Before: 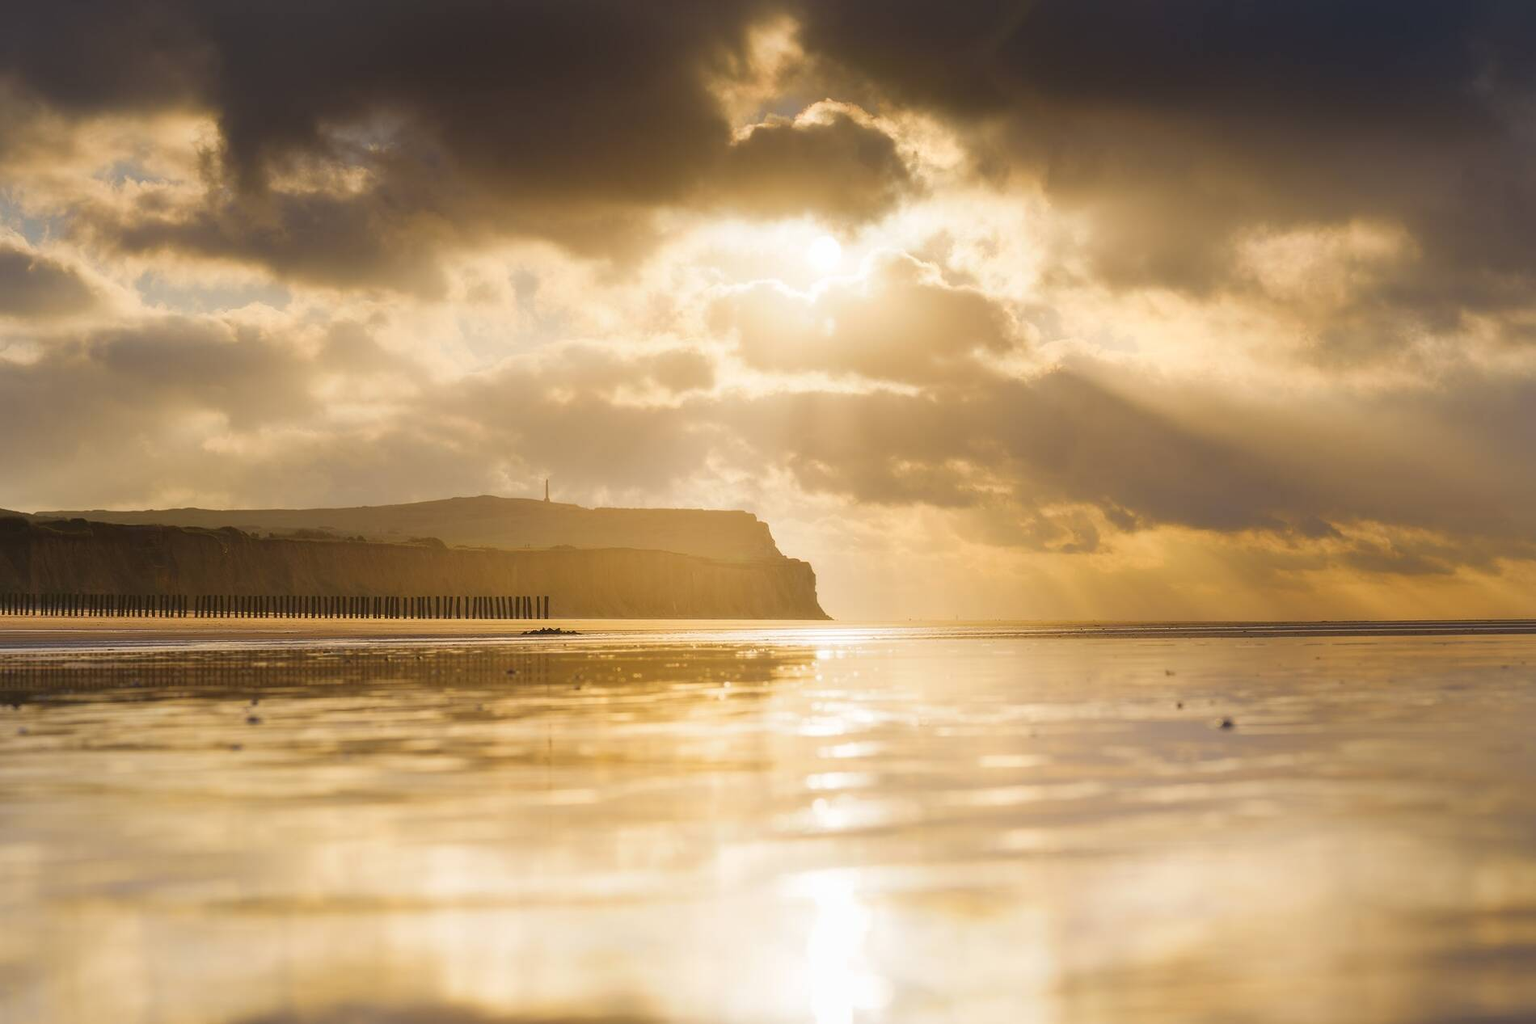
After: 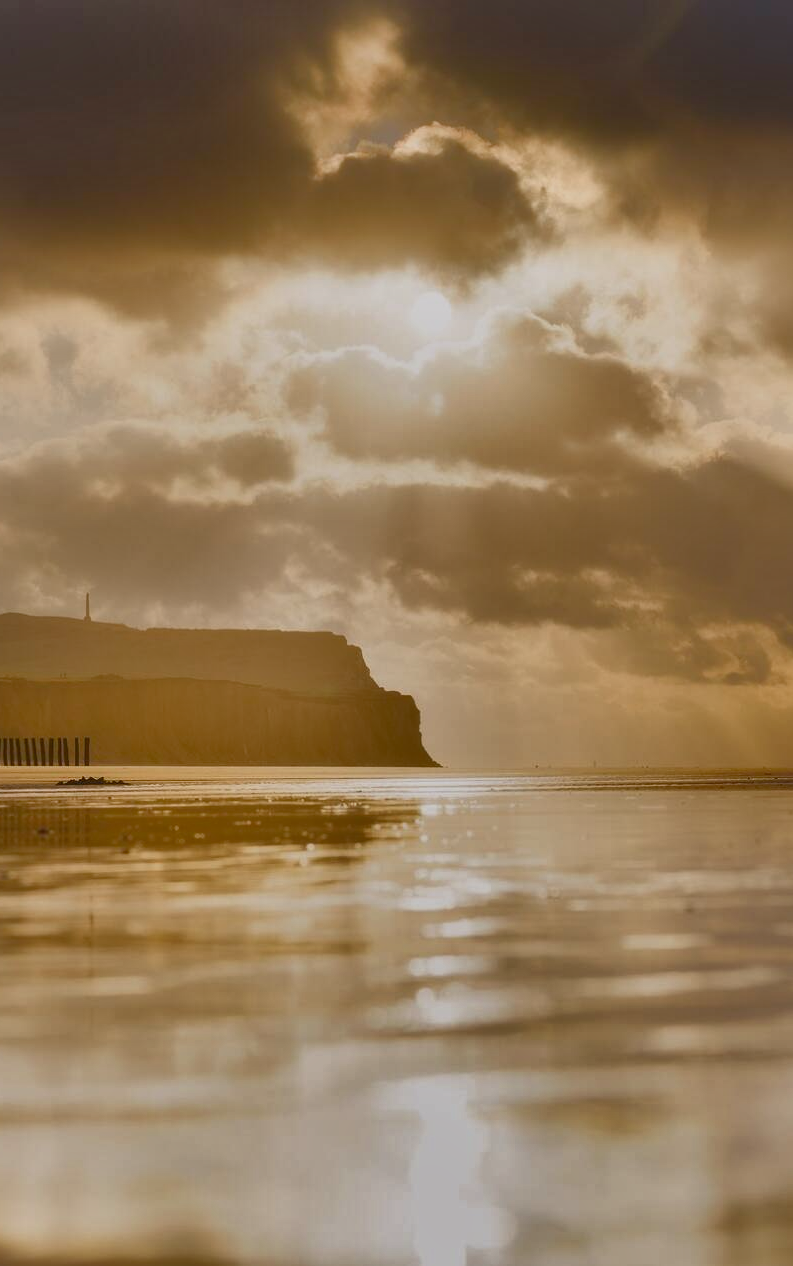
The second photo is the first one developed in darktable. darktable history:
tone equalizer: on, module defaults
exposure: exposure -0.155 EV, compensate highlight preservation false
crop: left 31.018%, right 27.237%
color balance rgb: highlights gain › chroma 0.286%, highlights gain › hue 329.81°, perceptual saturation grading › global saturation 0.262%, perceptual saturation grading › highlights -32.115%, perceptual saturation grading › mid-tones 5.857%, perceptual saturation grading › shadows 18.966%, global vibrance 20%
shadows and highlights: shadows 78.94, white point adjustment -8.98, highlights -61.19, soften with gaussian
